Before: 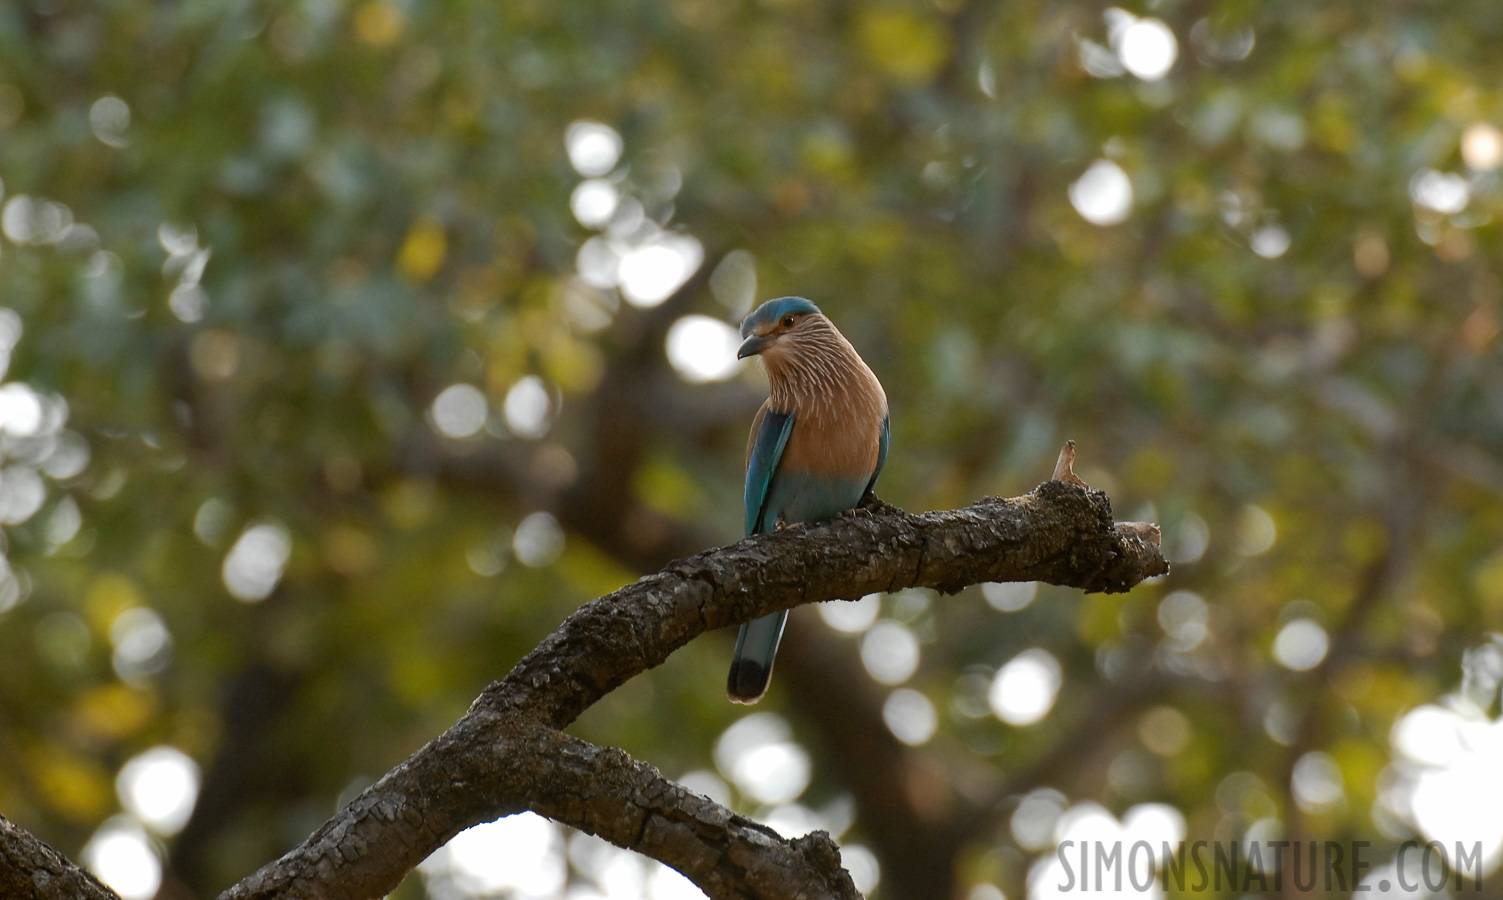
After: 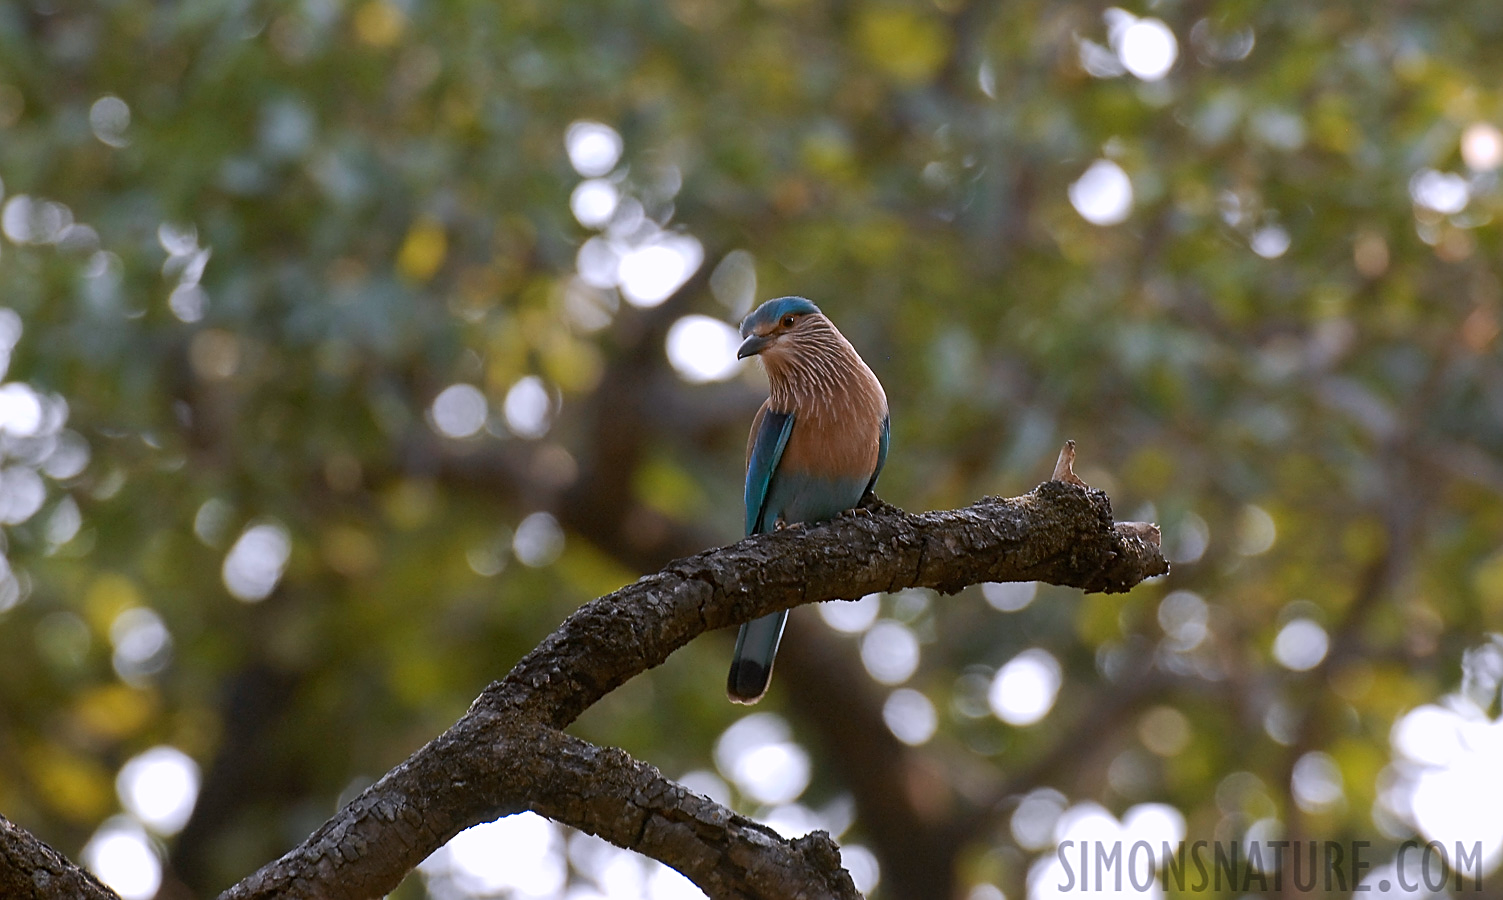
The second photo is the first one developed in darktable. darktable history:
sharpen: on, module defaults
contrast brightness saturation: contrast 0.036, saturation 0.069
color calibration: illuminant as shot in camera, x 0.362, y 0.385, temperature 4528.47 K
